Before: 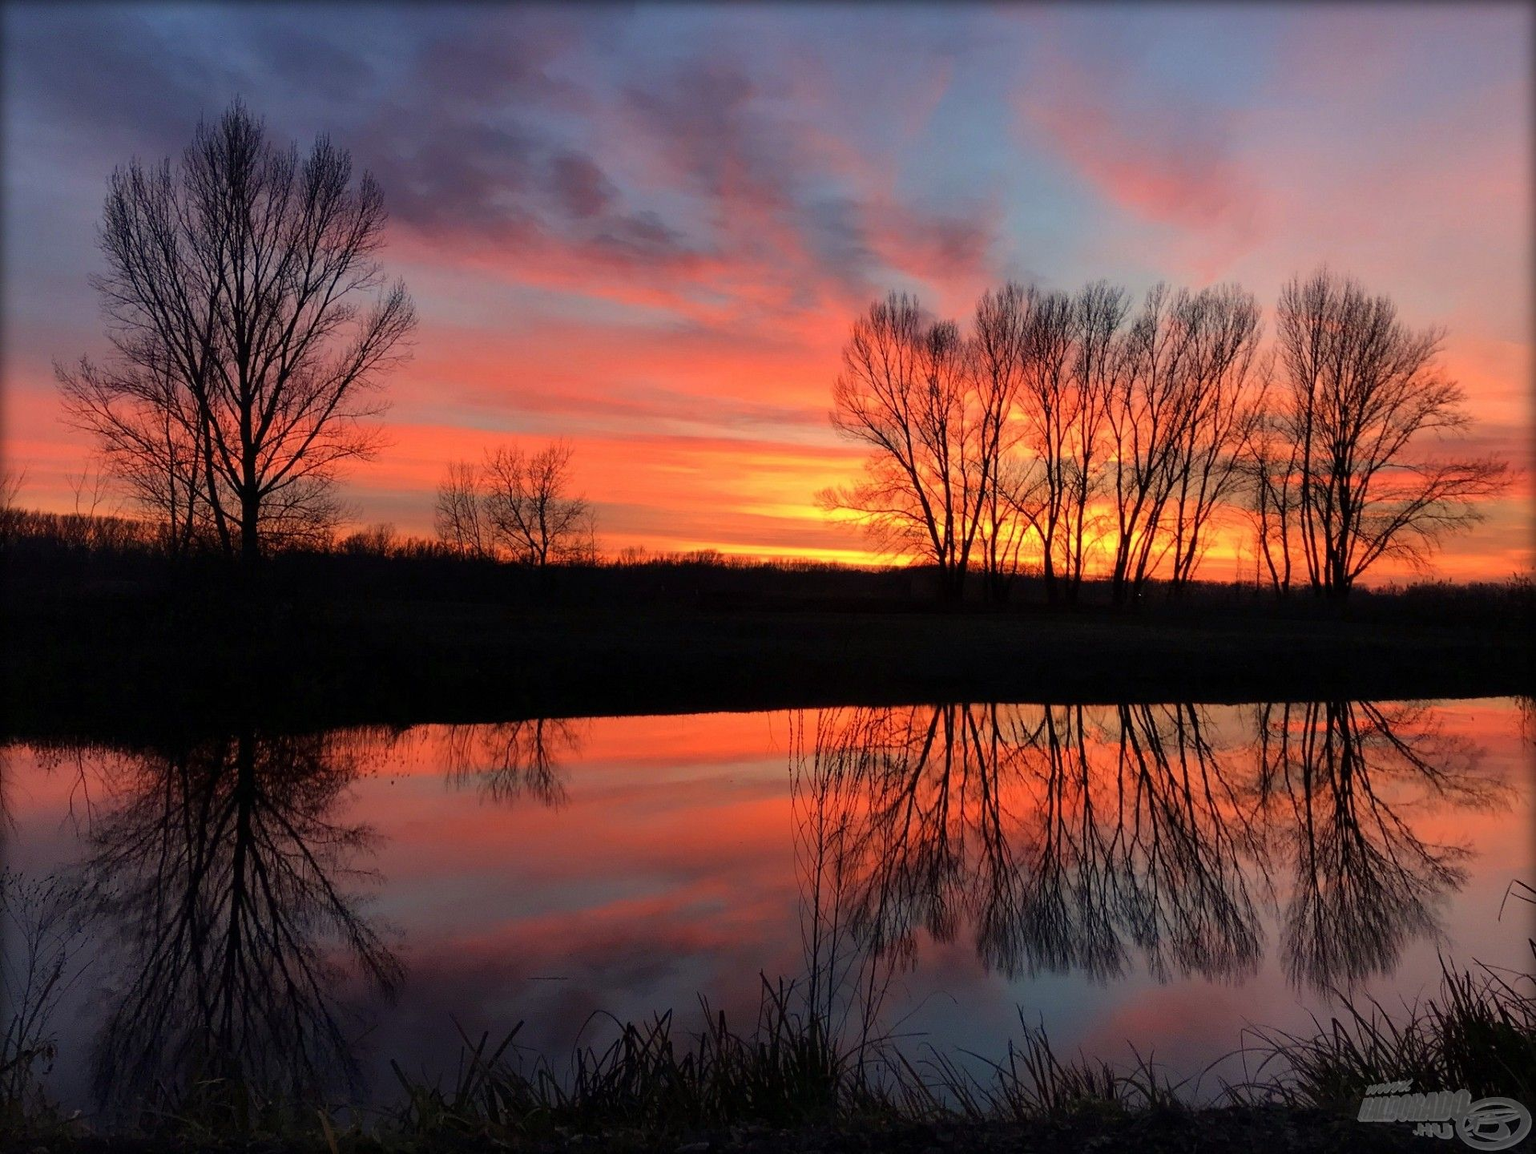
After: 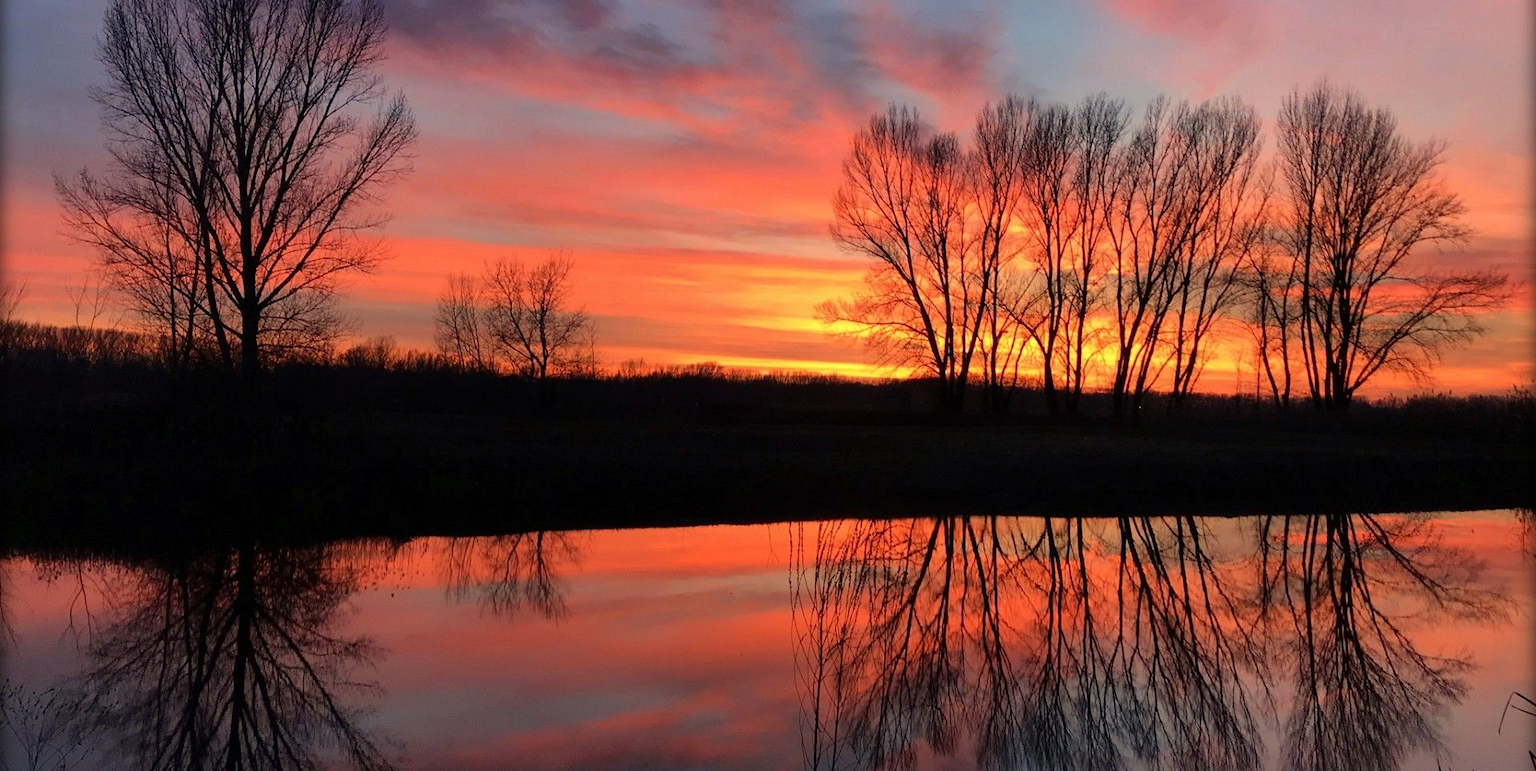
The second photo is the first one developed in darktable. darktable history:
crop: top 16.311%, bottom 16.784%
